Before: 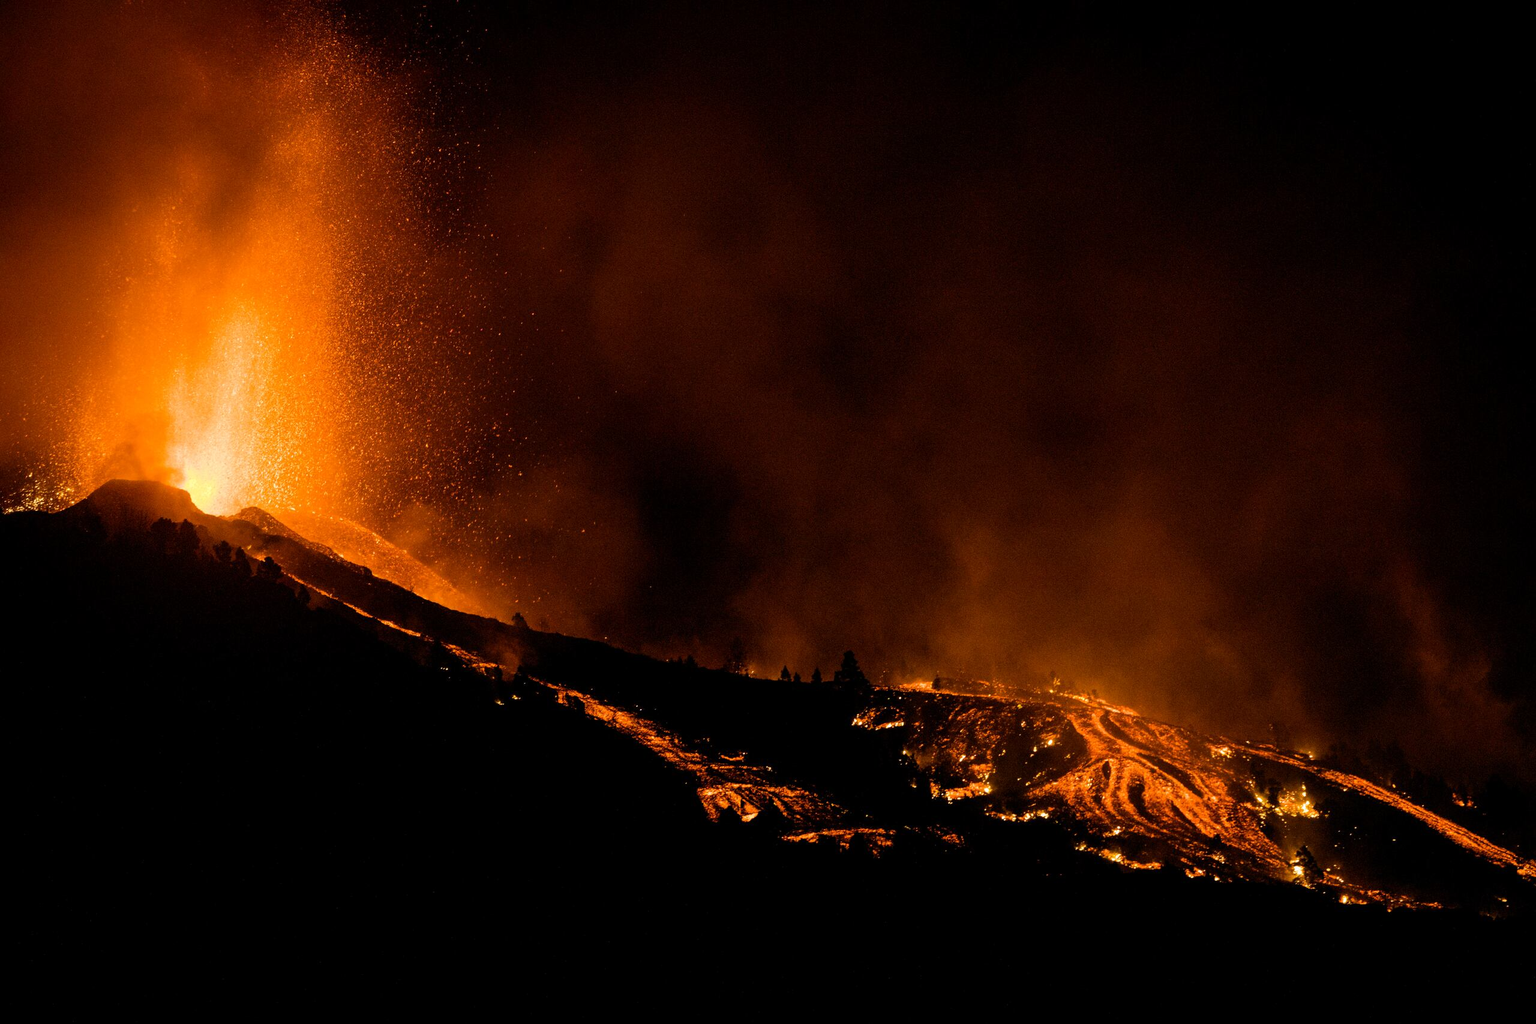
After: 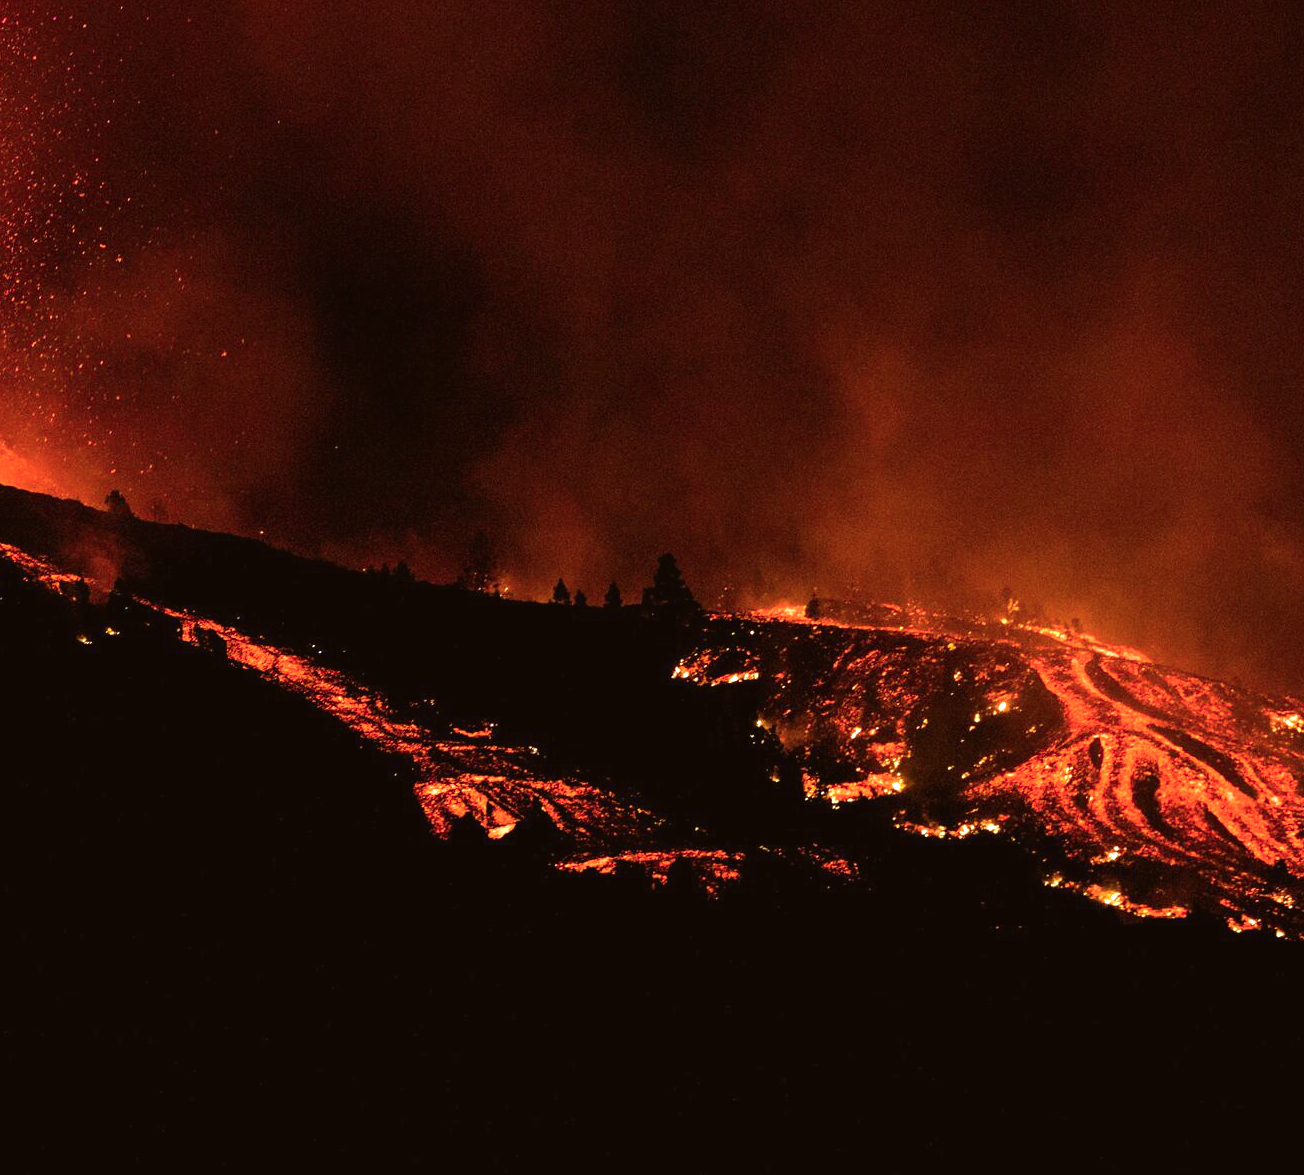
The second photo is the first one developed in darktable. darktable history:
crop and rotate: left 29.237%, top 31.152%, right 19.807%
white balance: red 0.925, blue 1.046
color correction: highlights a* -2.73, highlights b* -2.09, shadows a* 2.41, shadows b* 2.73
tone equalizer: on, module defaults
color zones: curves: ch1 [(0.309, 0.524) (0.41, 0.329) (0.508, 0.509)]; ch2 [(0.25, 0.457) (0.75, 0.5)]
exposure: black level correction -0.002, exposure 0.54 EV, compensate highlight preservation false
